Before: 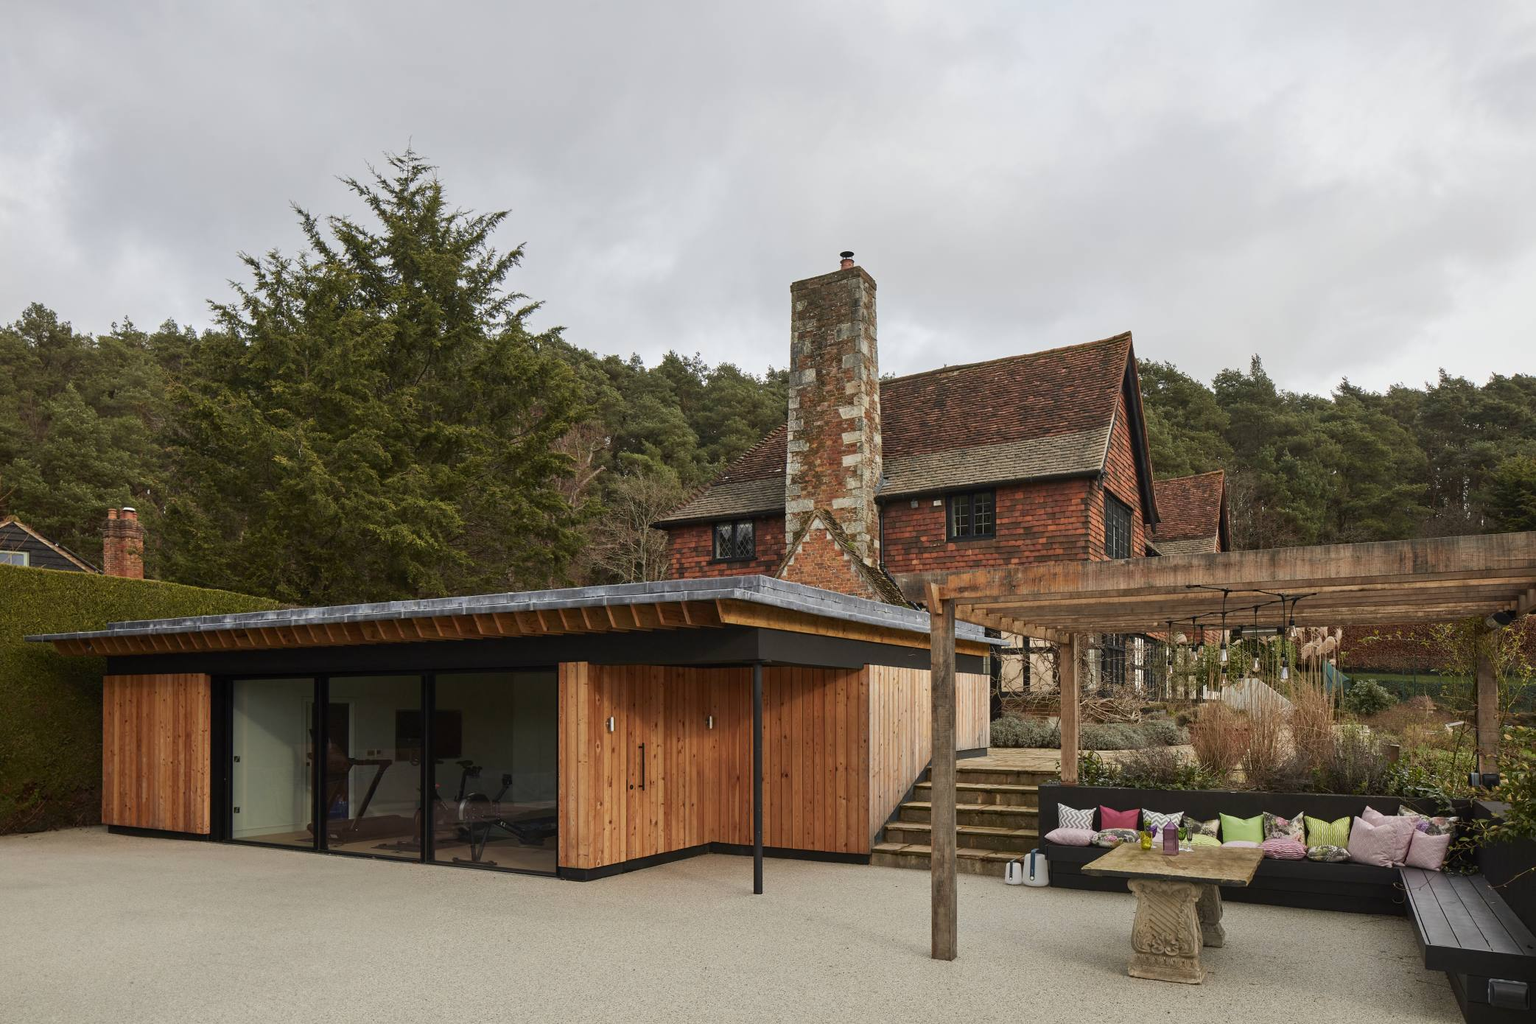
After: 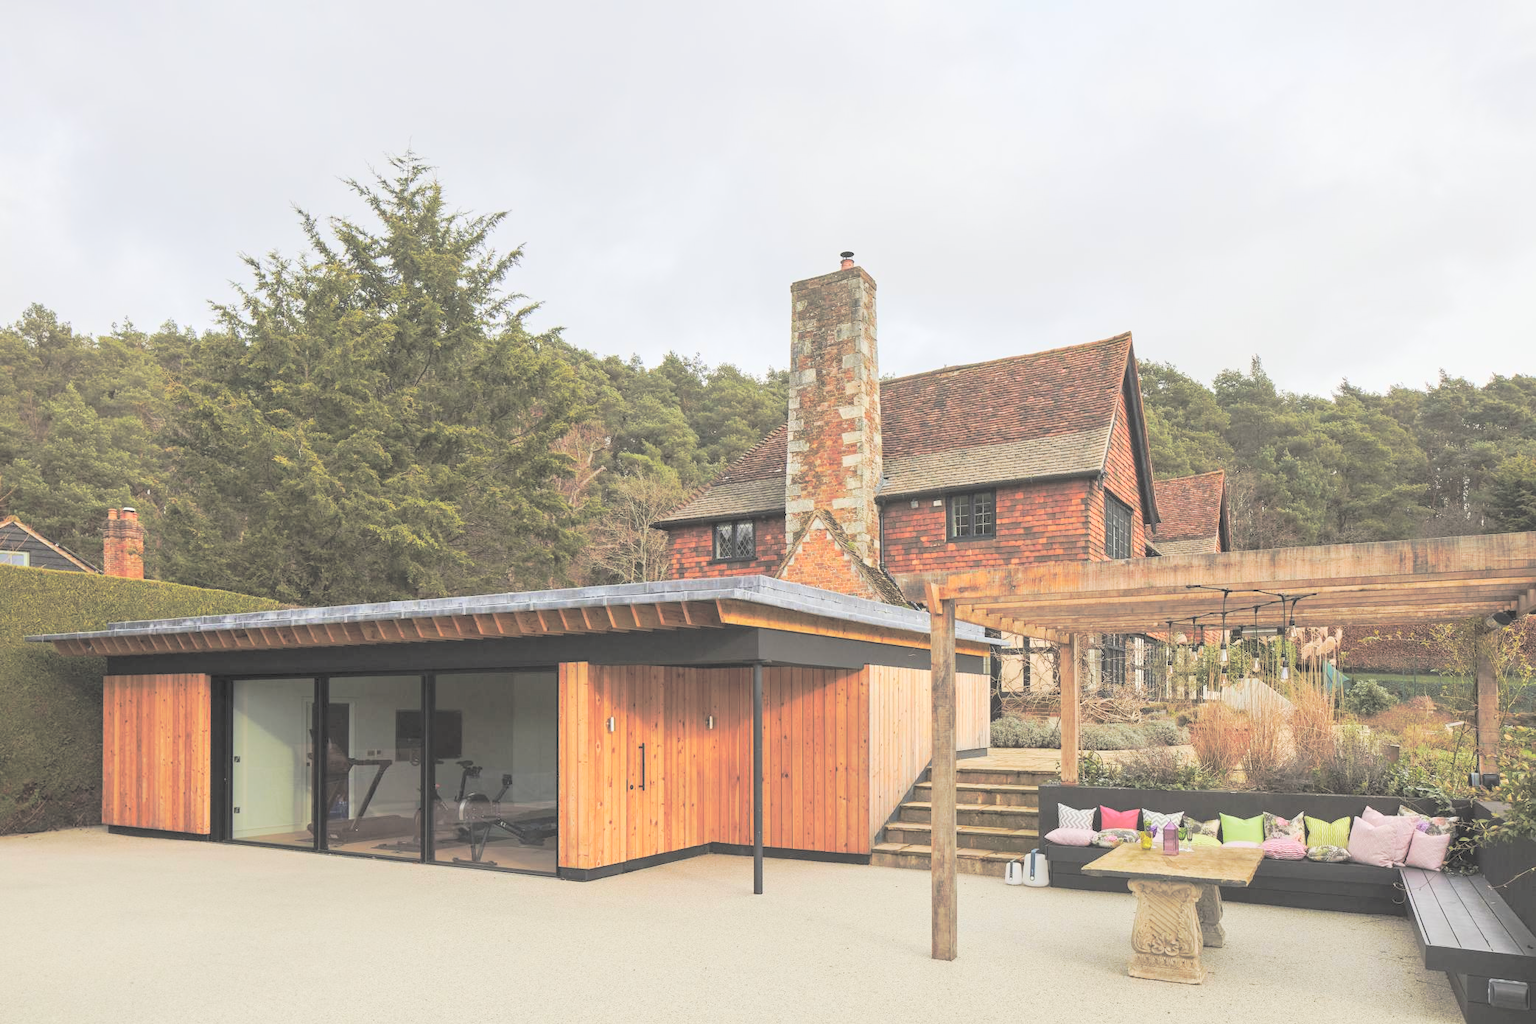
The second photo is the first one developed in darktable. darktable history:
contrast brightness saturation: brightness 0.996
base curve: curves: ch0 [(0, 0) (0.073, 0.04) (0.157, 0.139) (0.492, 0.492) (0.758, 0.758) (1, 1)], preserve colors none
